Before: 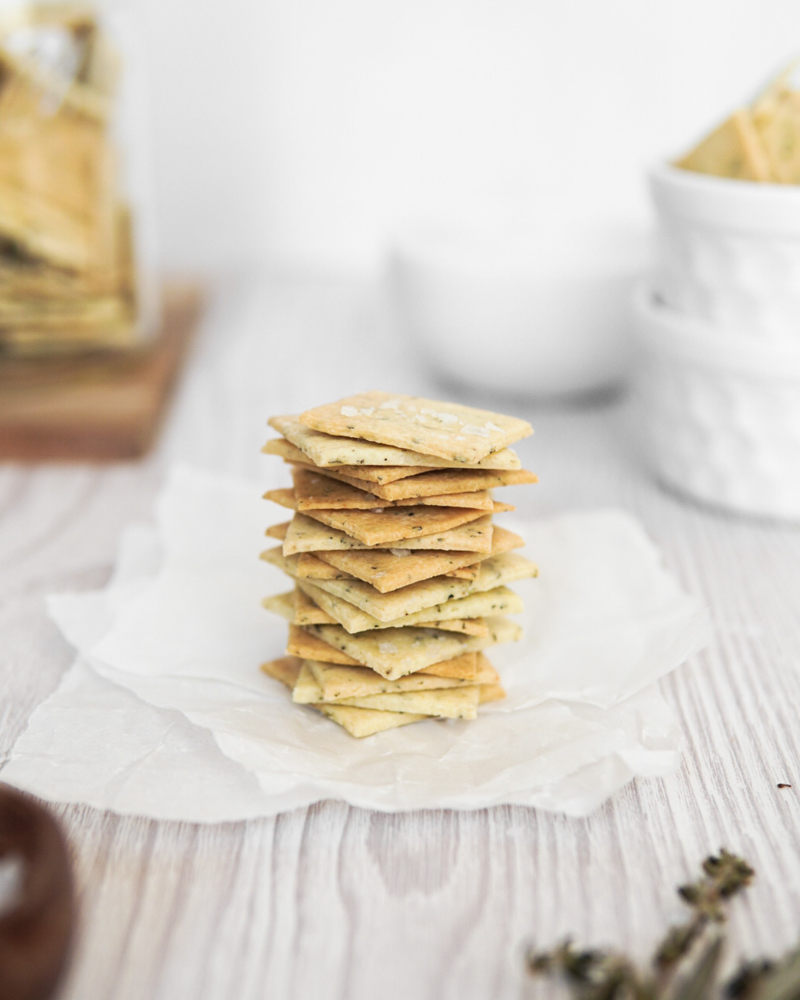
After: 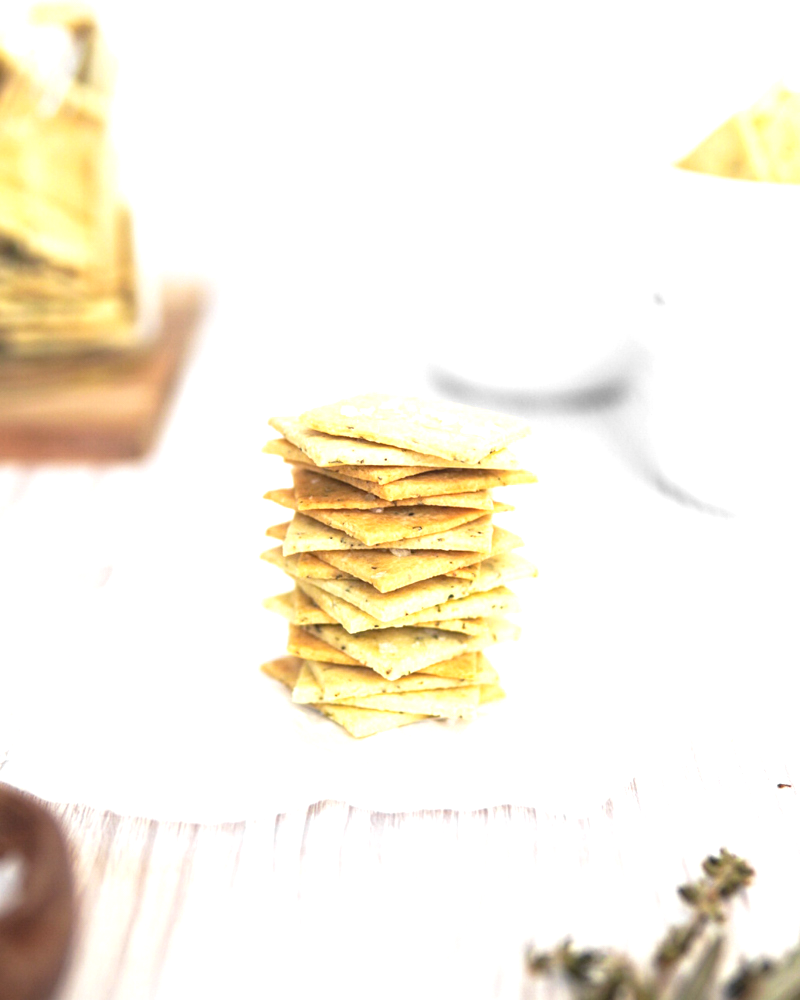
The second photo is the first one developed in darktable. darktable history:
exposure: black level correction -0.001, exposure 0.9 EV, compensate exposure bias true, compensate highlight preservation false
color balance rgb: perceptual saturation grading › global saturation 10%, global vibrance 10%
local contrast: detail 110%
